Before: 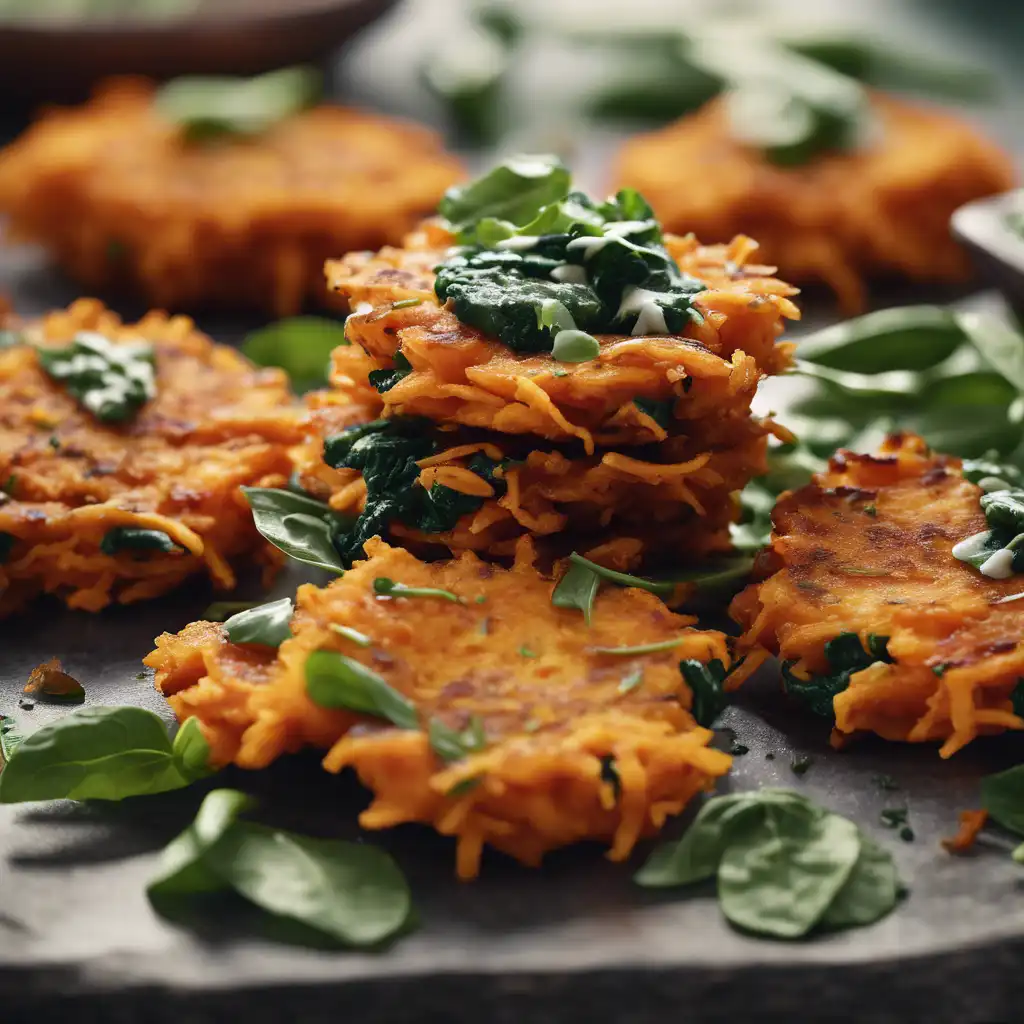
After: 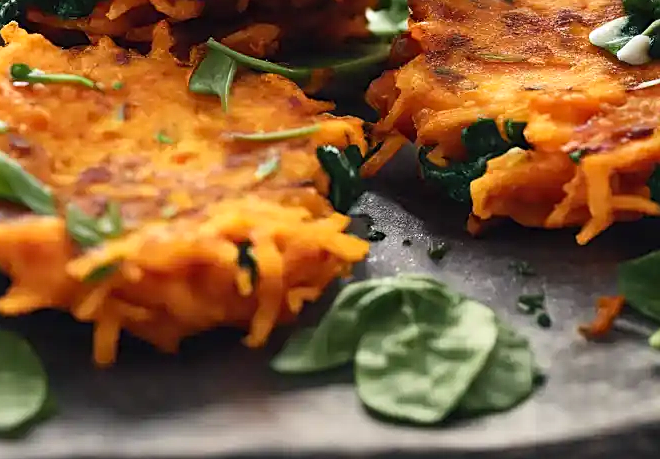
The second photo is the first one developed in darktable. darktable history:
sharpen: on, module defaults
contrast brightness saturation: contrast 0.2, brightness 0.16, saturation 0.22
crop and rotate: left 35.509%, top 50.238%, bottom 4.934%
local contrast: highlights 100%, shadows 100%, detail 120%, midtone range 0.2
